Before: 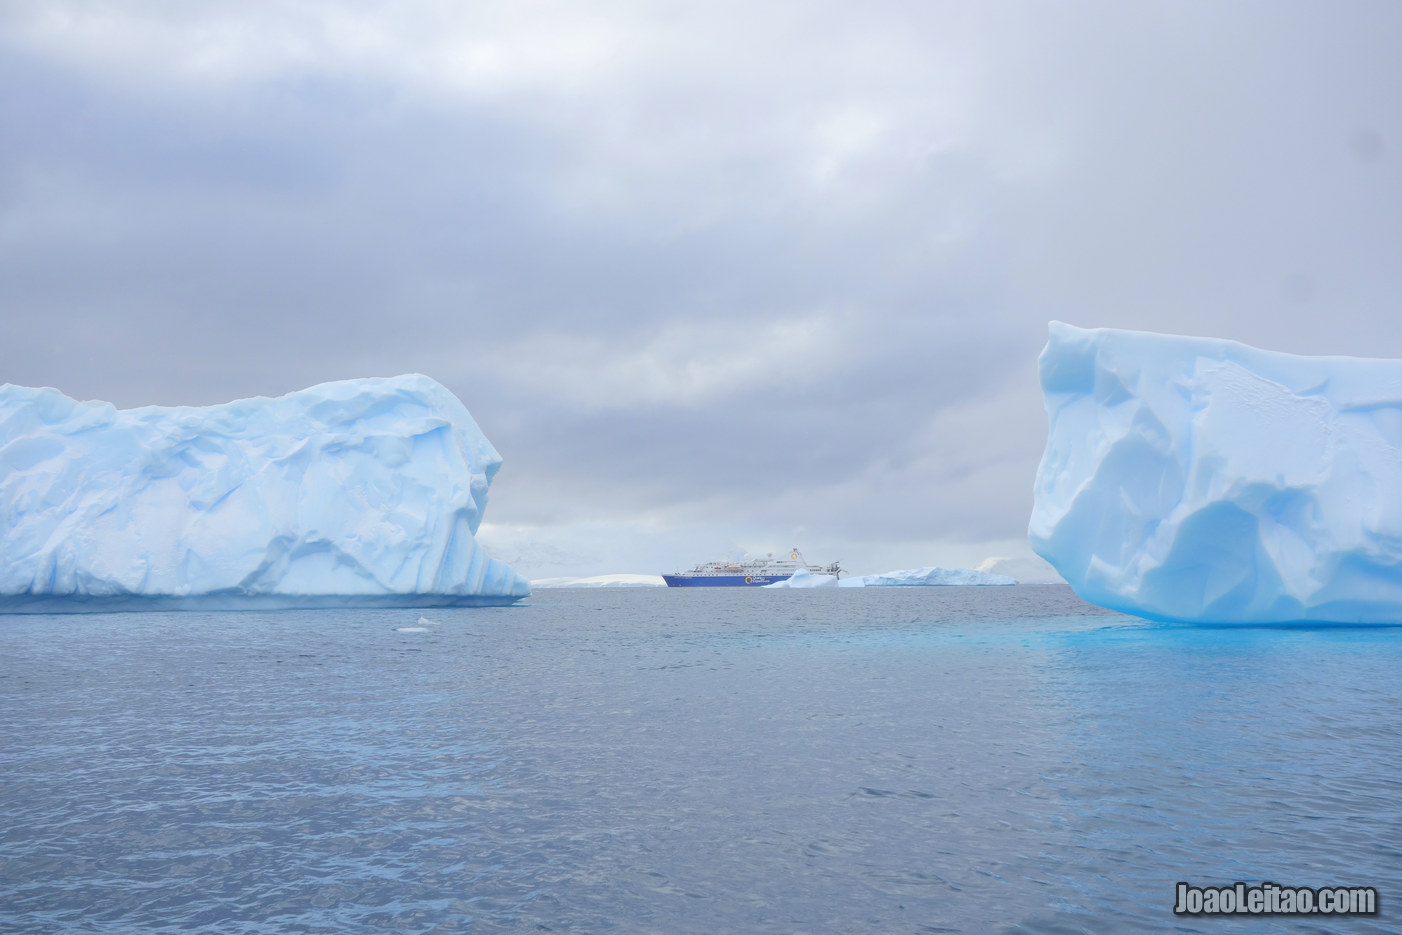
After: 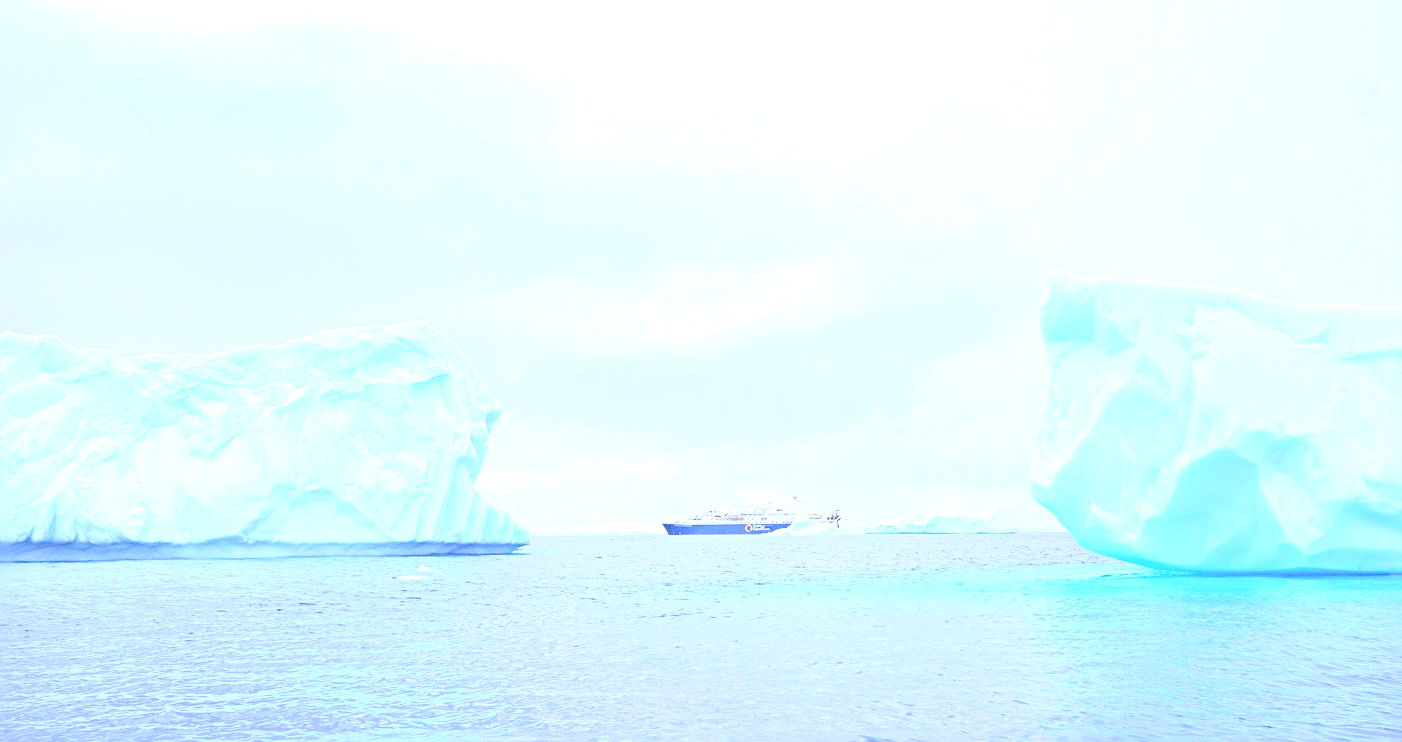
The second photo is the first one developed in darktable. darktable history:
sharpen: radius 4.883
crop and rotate: top 5.667%, bottom 14.937%
tone curve: curves: ch0 [(0, 0.023) (0.1, 0.084) (0.184, 0.168) (0.45, 0.54) (0.57, 0.683) (0.722, 0.825) (0.877, 0.948) (1, 1)]; ch1 [(0, 0) (0.414, 0.395) (0.453, 0.437) (0.502, 0.509) (0.521, 0.519) (0.573, 0.568) (0.618, 0.61) (0.654, 0.642) (1, 1)]; ch2 [(0, 0) (0.421, 0.43) (0.45, 0.463) (0.492, 0.504) (0.511, 0.519) (0.557, 0.557) (0.602, 0.605) (1, 1)], color space Lab, independent channels, preserve colors none
exposure: black level correction 0, exposure 1.1 EV, compensate highlight preservation false
white balance: red 0.954, blue 1.079
